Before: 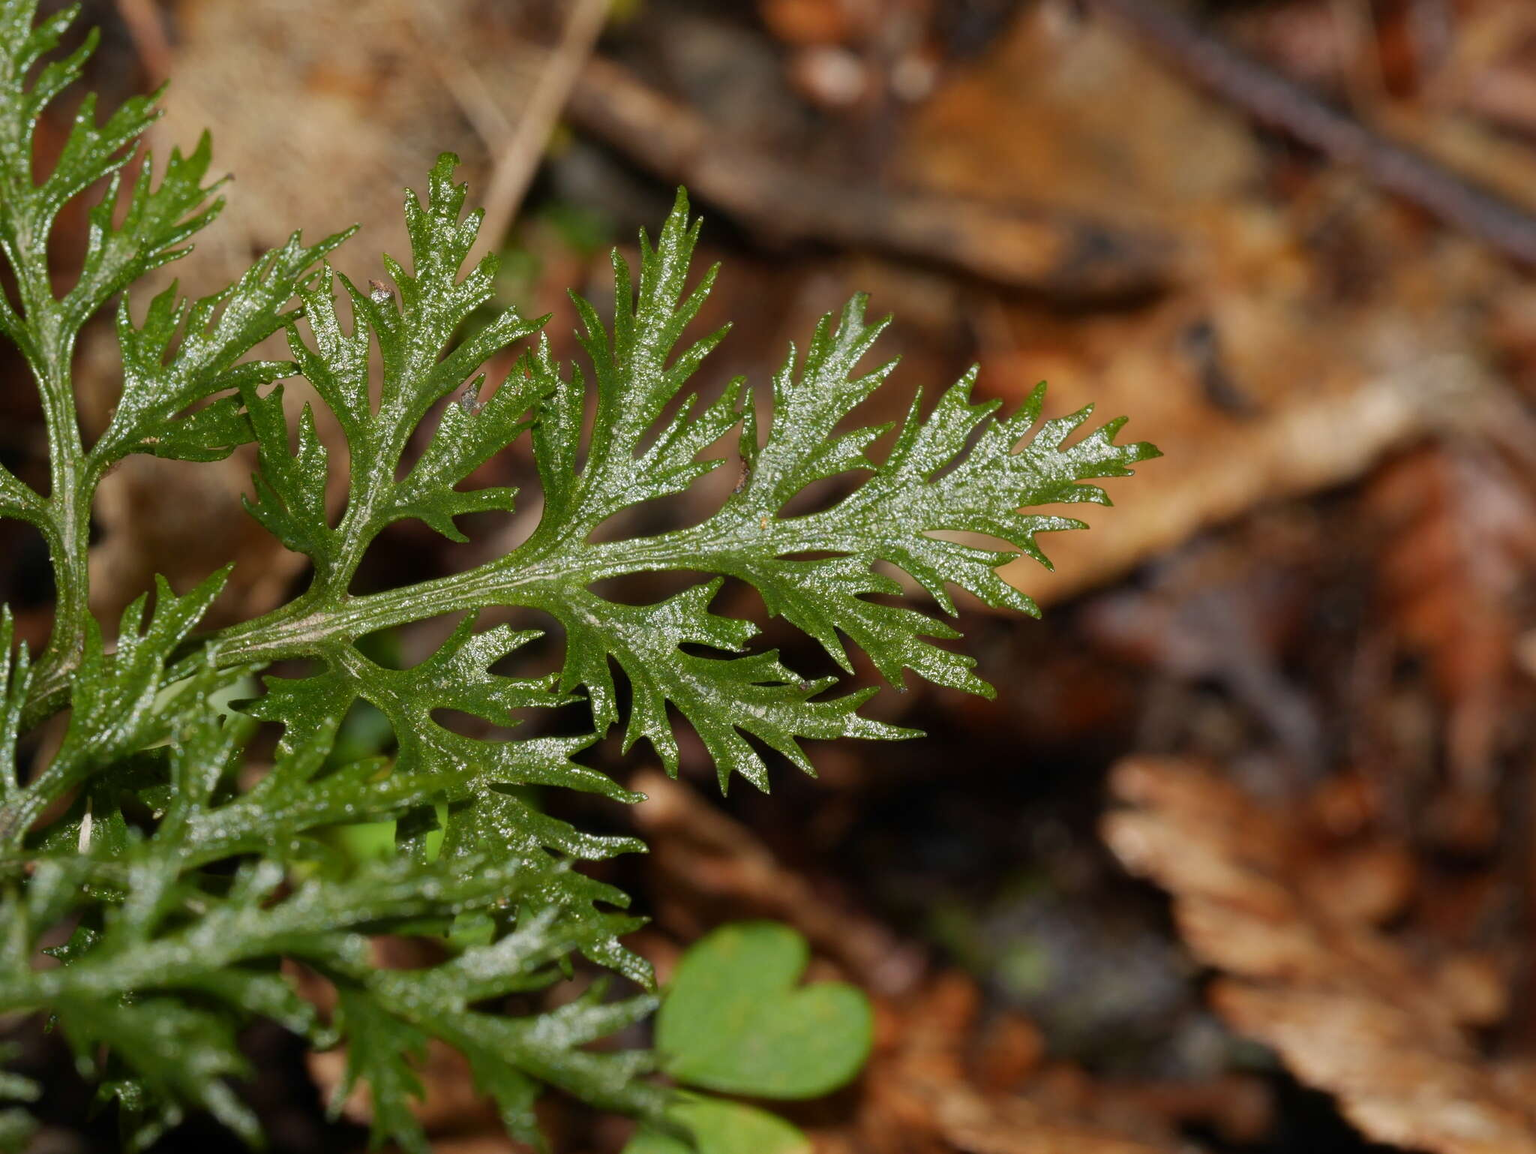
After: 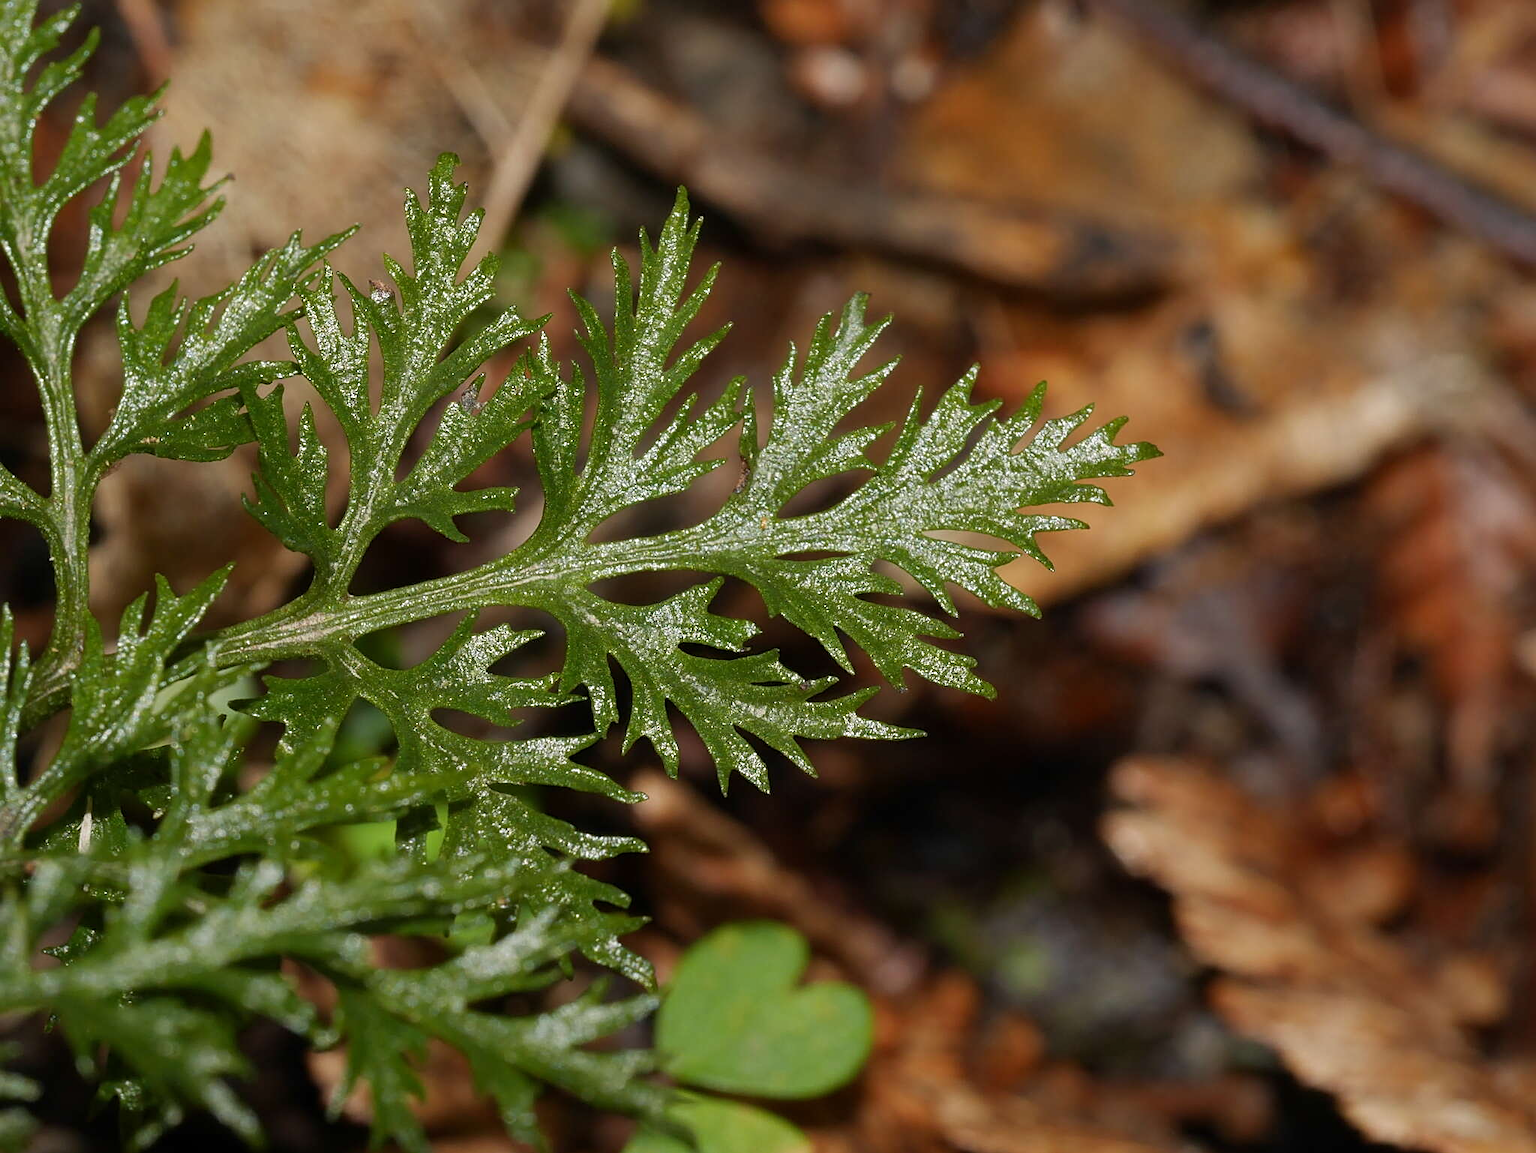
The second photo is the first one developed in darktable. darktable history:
sharpen: on, module defaults
exposure: exposure -0.04 EV, compensate highlight preservation false
